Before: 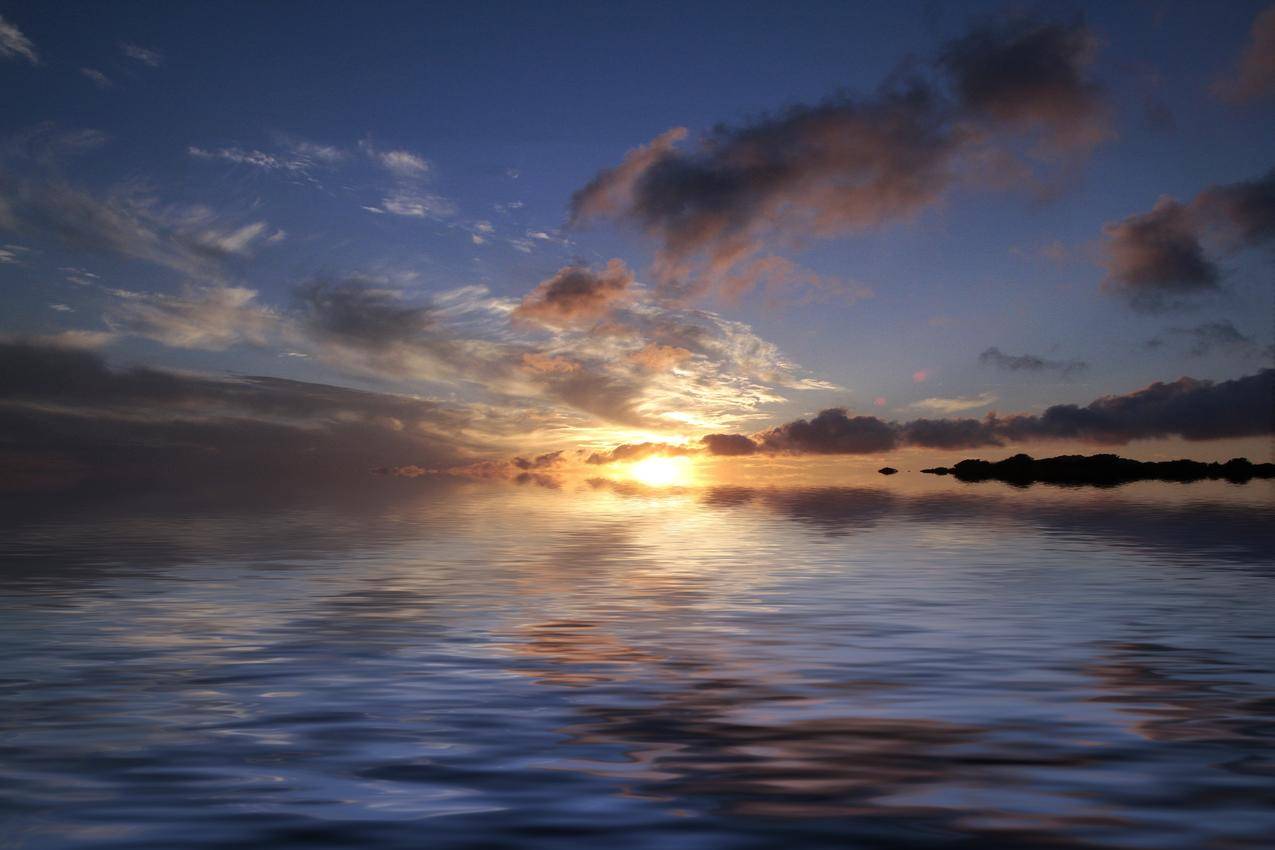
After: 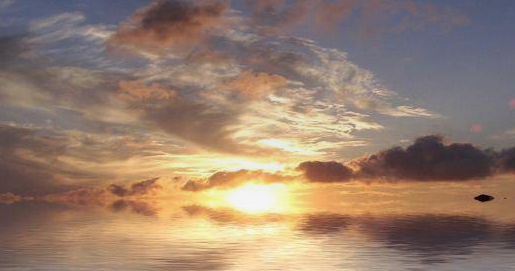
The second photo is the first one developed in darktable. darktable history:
graduated density: on, module defaults
crop: left 31.751%, top 32.172%, right 27.8%, bottom 35.83%
